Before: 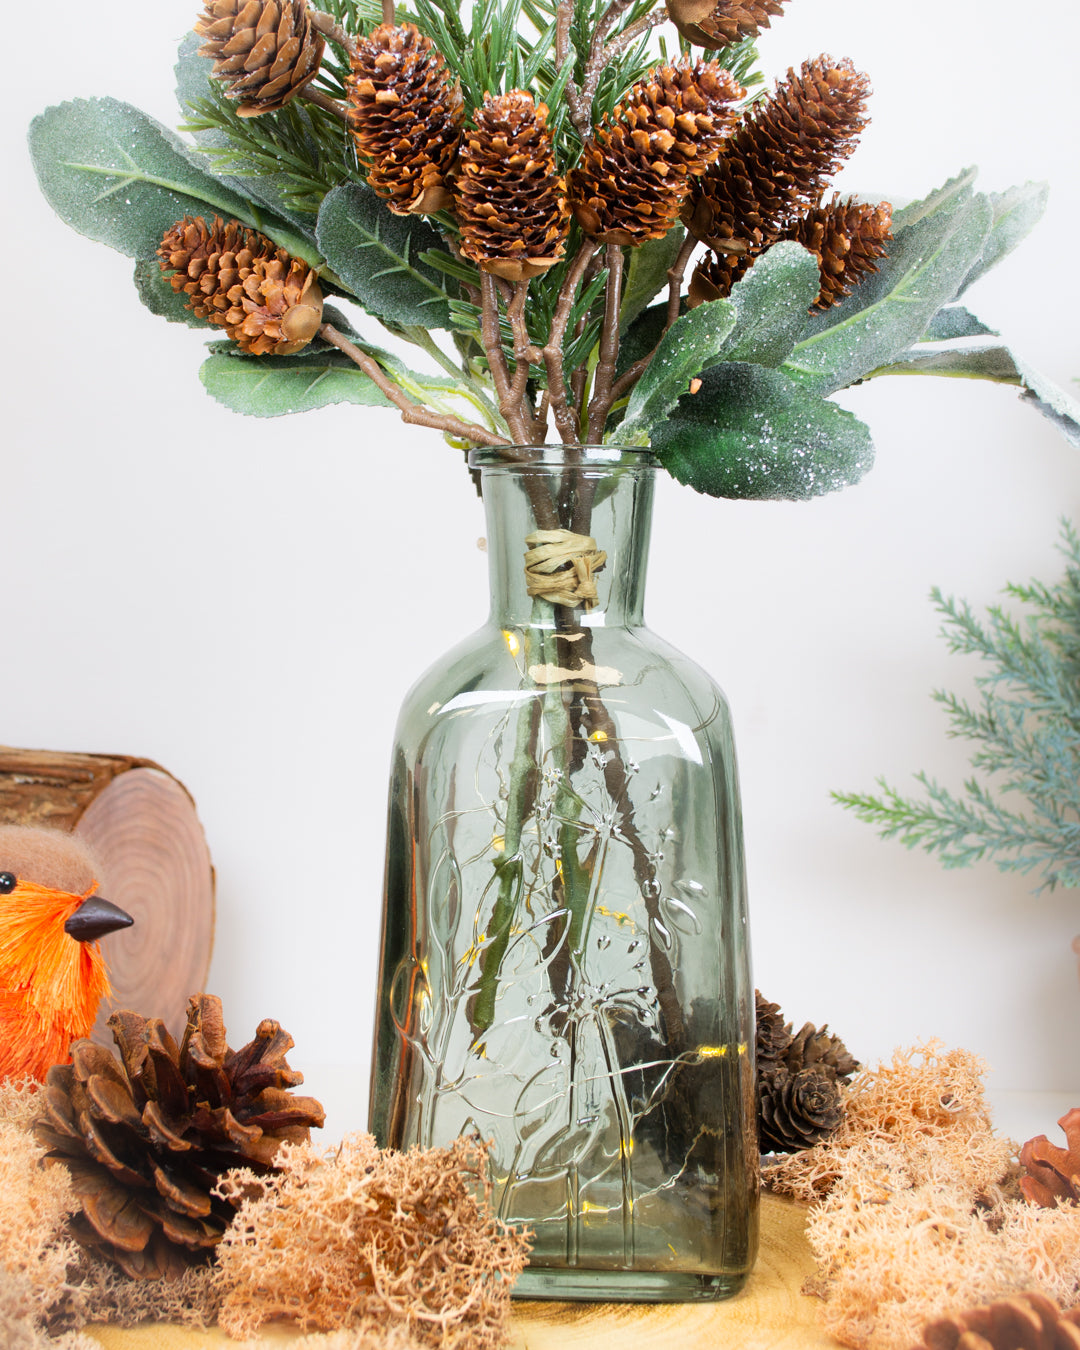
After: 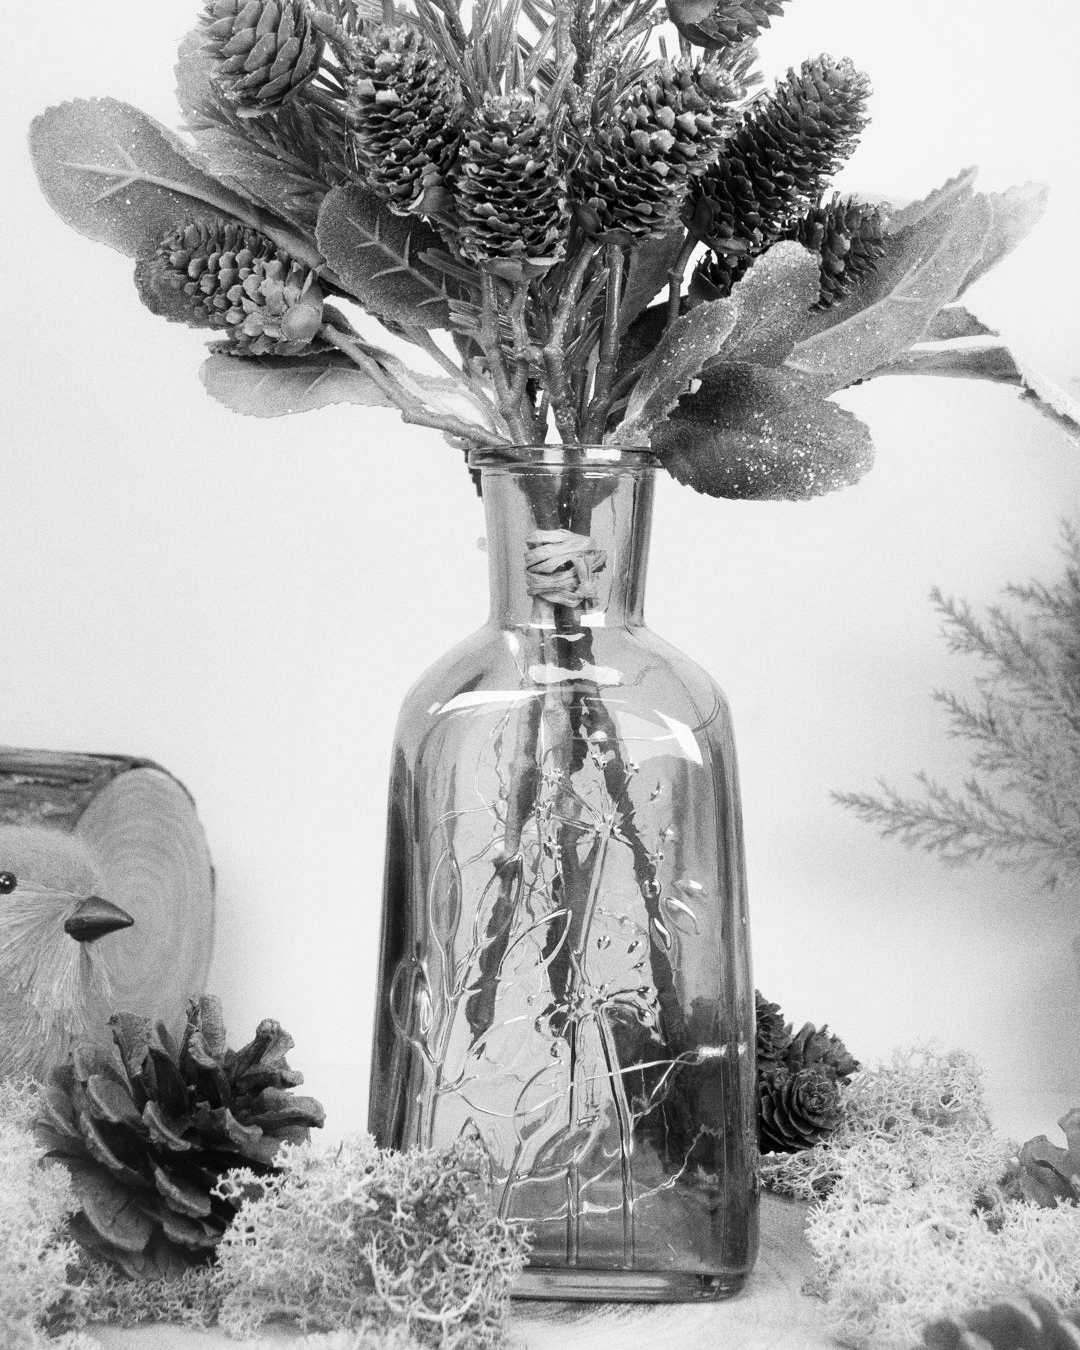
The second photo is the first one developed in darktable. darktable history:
monochrome: on, module defaults
grain: coarseness 0.09 ISO, strength 40%
